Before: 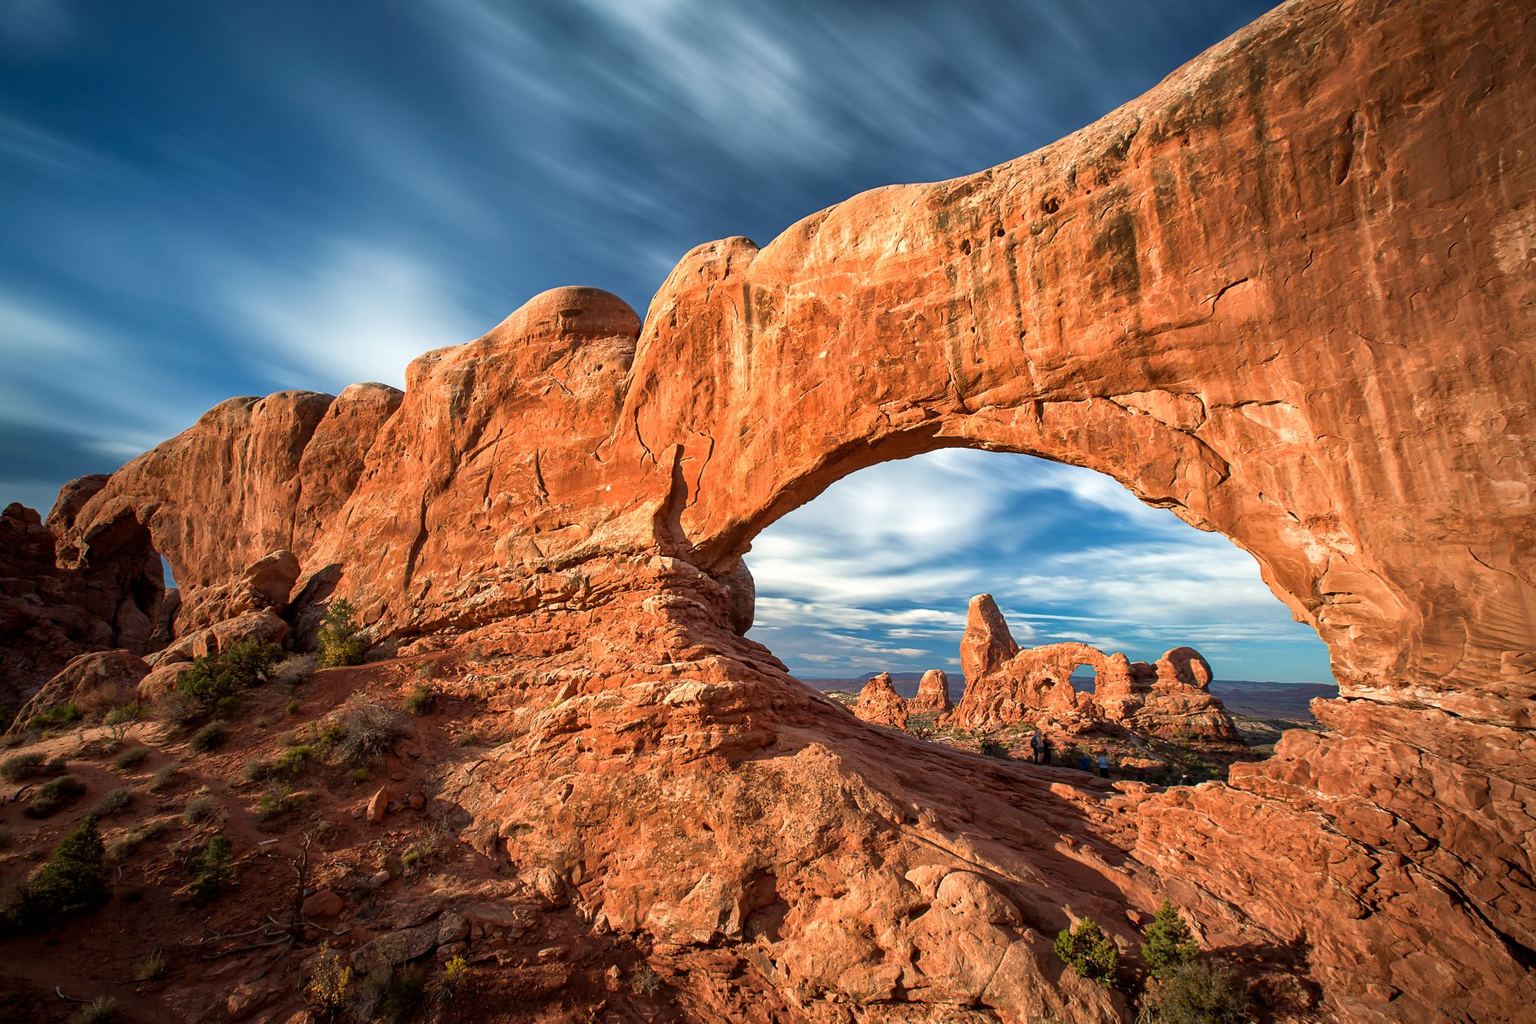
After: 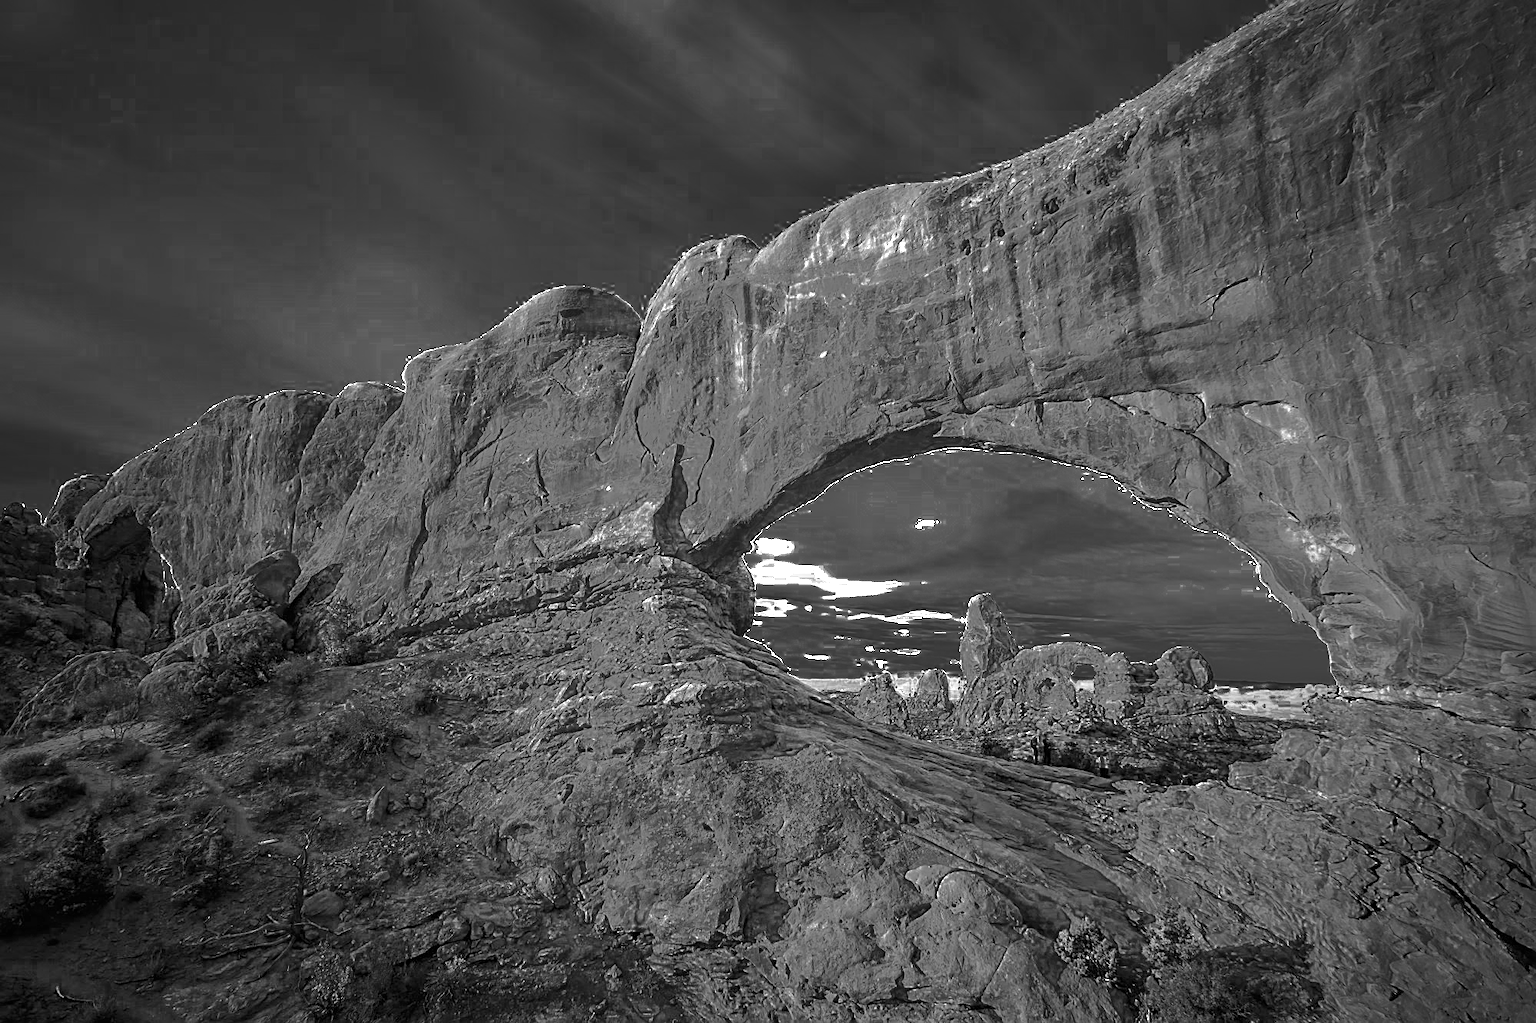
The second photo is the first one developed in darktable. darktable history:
color zones: curves: ch0 [(0.002, 0.589) (0.107, 0.484) (0.146, 0.249) (0.217, 0.352) (0.309, 0.525) (0.39, 0.404) (0.455, 0.169) (0.597, 0.055) (0.724, 0.212) (0.775, 0.691) (0.869, 0.571) (1, 0.587)]; ch1 [(0, 0) (0.143, 0) (0.286, 0) (0.429, 0) (0.571, 0) (0.714, 0) (0.857, 0)], process mode strong
exposure: black level correction 0, exposure 1.299 EV, compensate exposure bias true, compensate highlight preservation false
sharpen: on, module defaults
